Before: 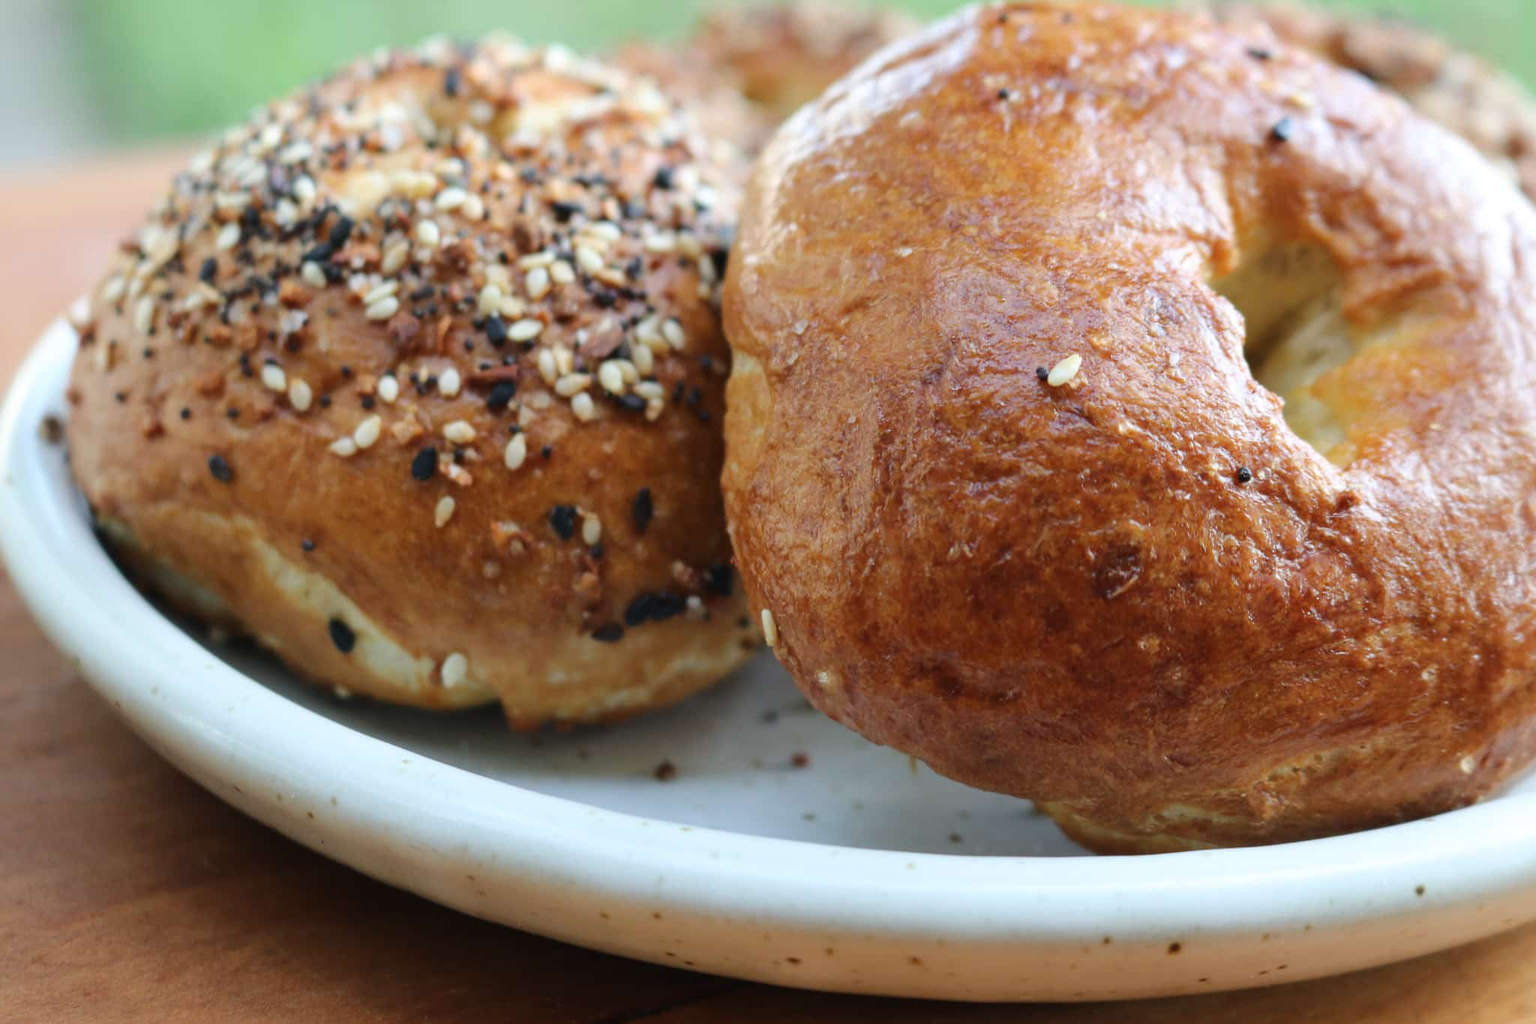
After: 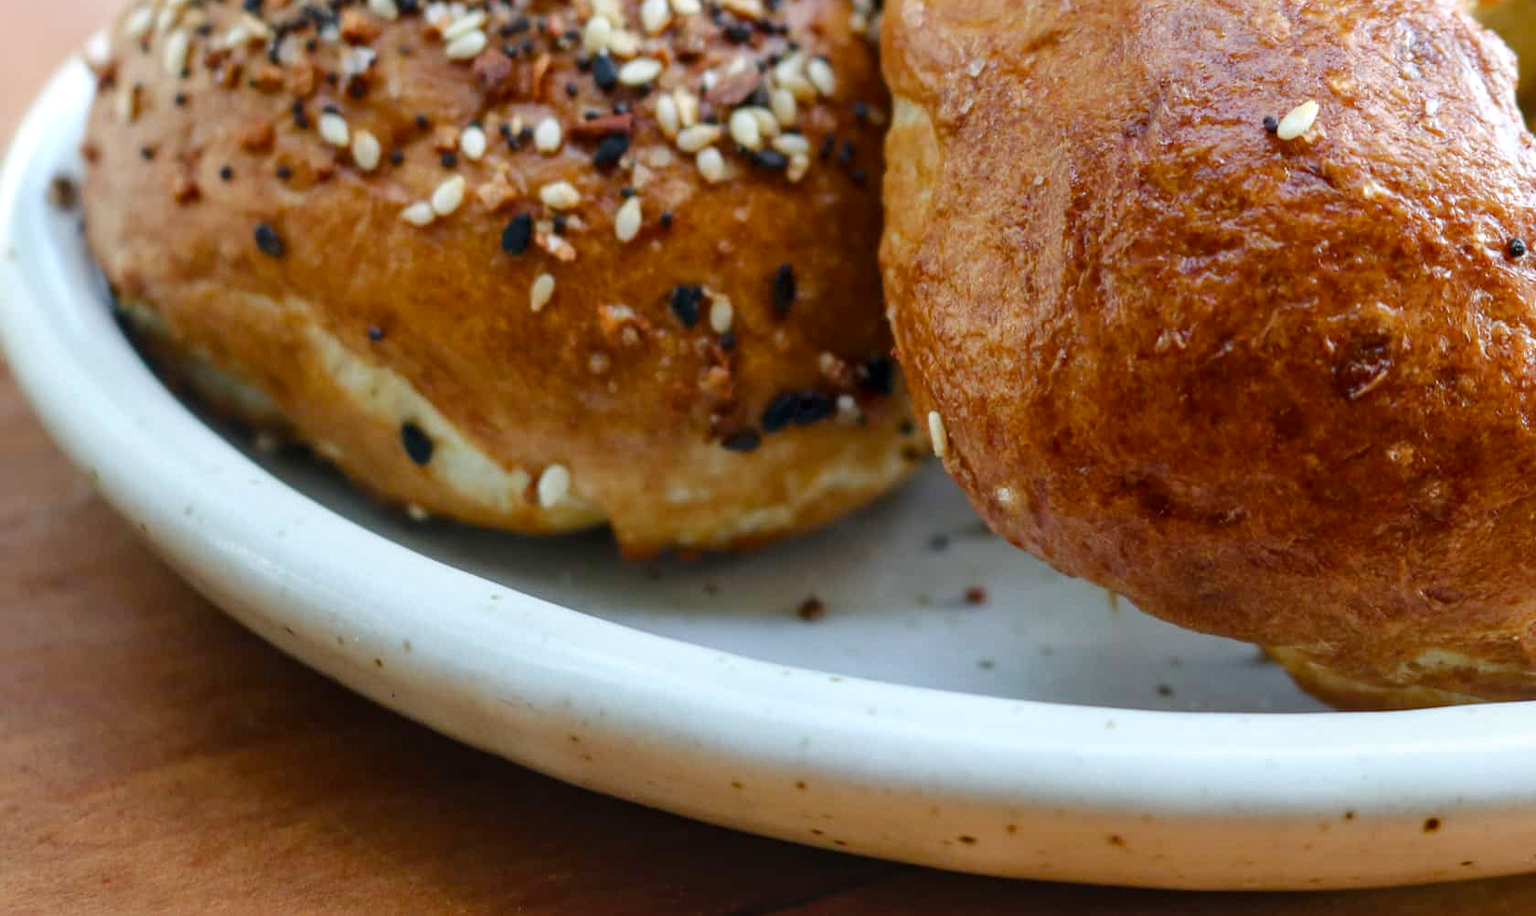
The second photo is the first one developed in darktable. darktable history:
color balance rgb: perceptual saturation grading › global saturation 20%, perceptual saturation grading › highlights -25%, perceptual saturation grading › shadows 25%
local contrast: on, module defaults
crop: top 26.531%, right 17.959%
